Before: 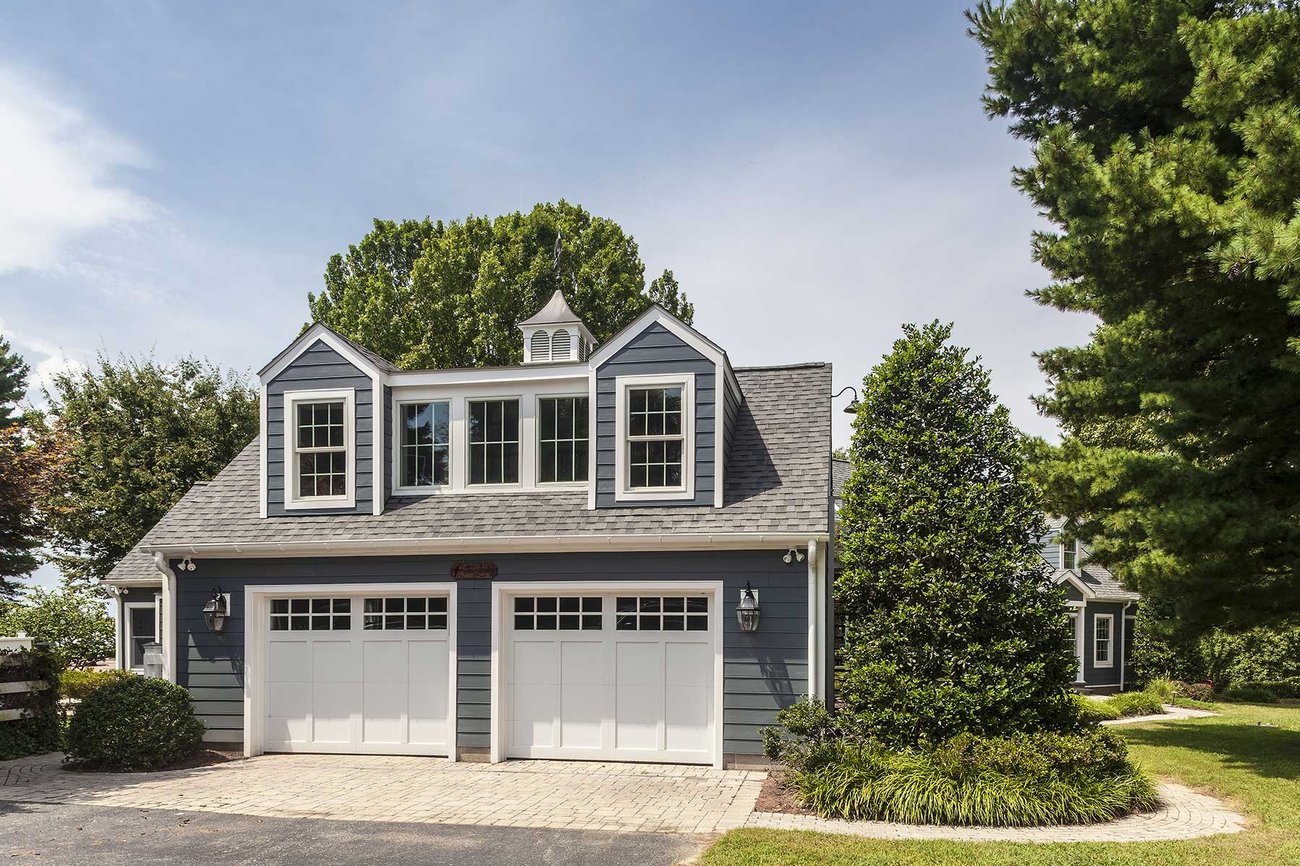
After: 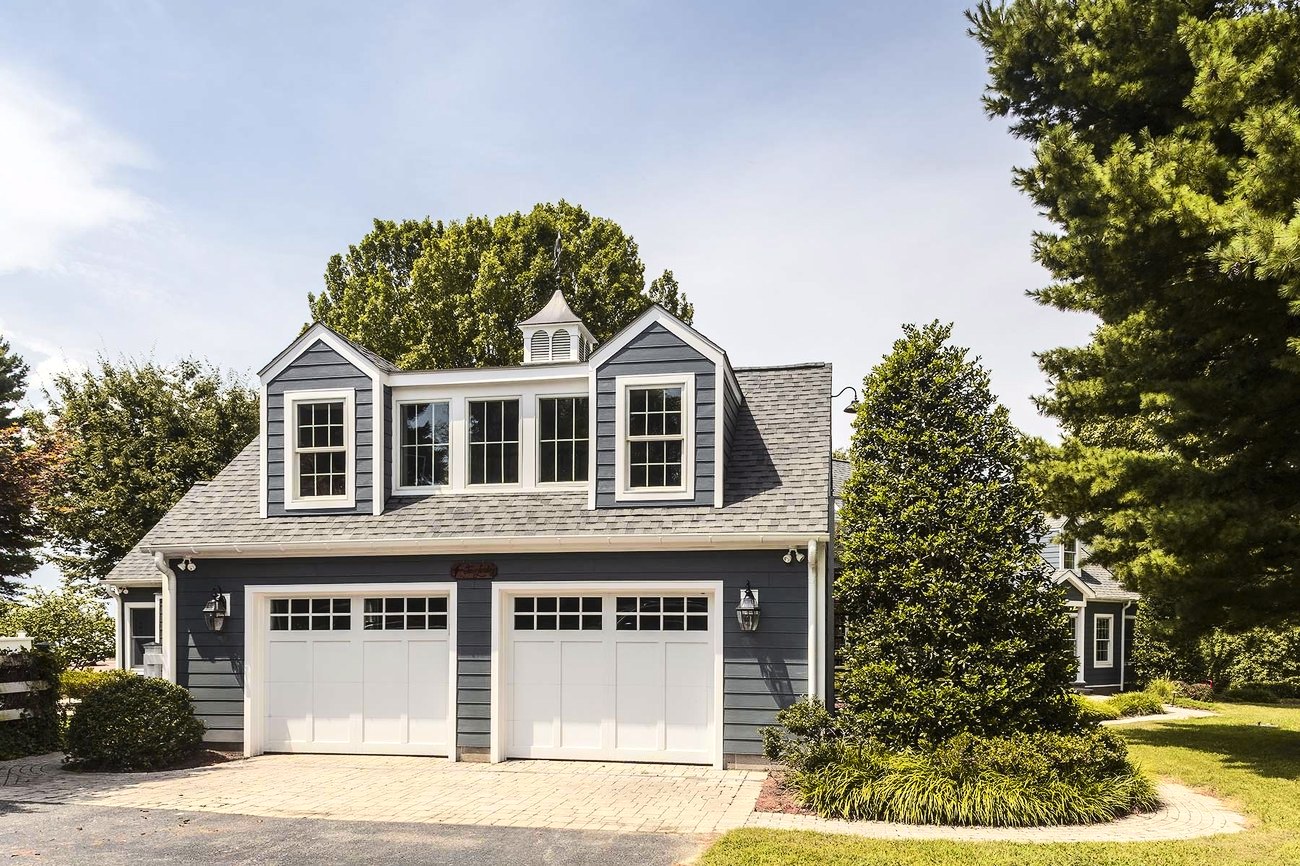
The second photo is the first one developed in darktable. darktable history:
tone equalizer: -8 EV -0.413 EV, -7 EV -0.368 EV, -6 EV -0.316 EV, -5 EV -0.225 EV, -3 EV 0.24 EV, -2 EV 0.328 EV, -1 EV 0.409 EV, +0 EV 0.386 EV, edges refinement/feathering 500, mask exposure compensation -1.57 EV, preserve details no
tone curve: curves: ch0 [(0, 0.013) (0.036, 0.045) (0.274, 0.286) (0.566, 0.623) (0.794, 0.827) (1, 0.953)]; ch1 [(0, 0) (0.389, 0.403) (0.462, 0.48) (0.499, 0.5) (0.524, 0.527) (0.57, 0.599) (0.626, 0.65) (0.761, 0.781) (1, 1)]; ch2 [(0, 0) (0.464, 0.478) (0.5, 0.501) (0.533, 0.542) (0.599, 0.613) (0.704, 0.731) (1, 1)], color space Lab, independent channels, preserve colors none
